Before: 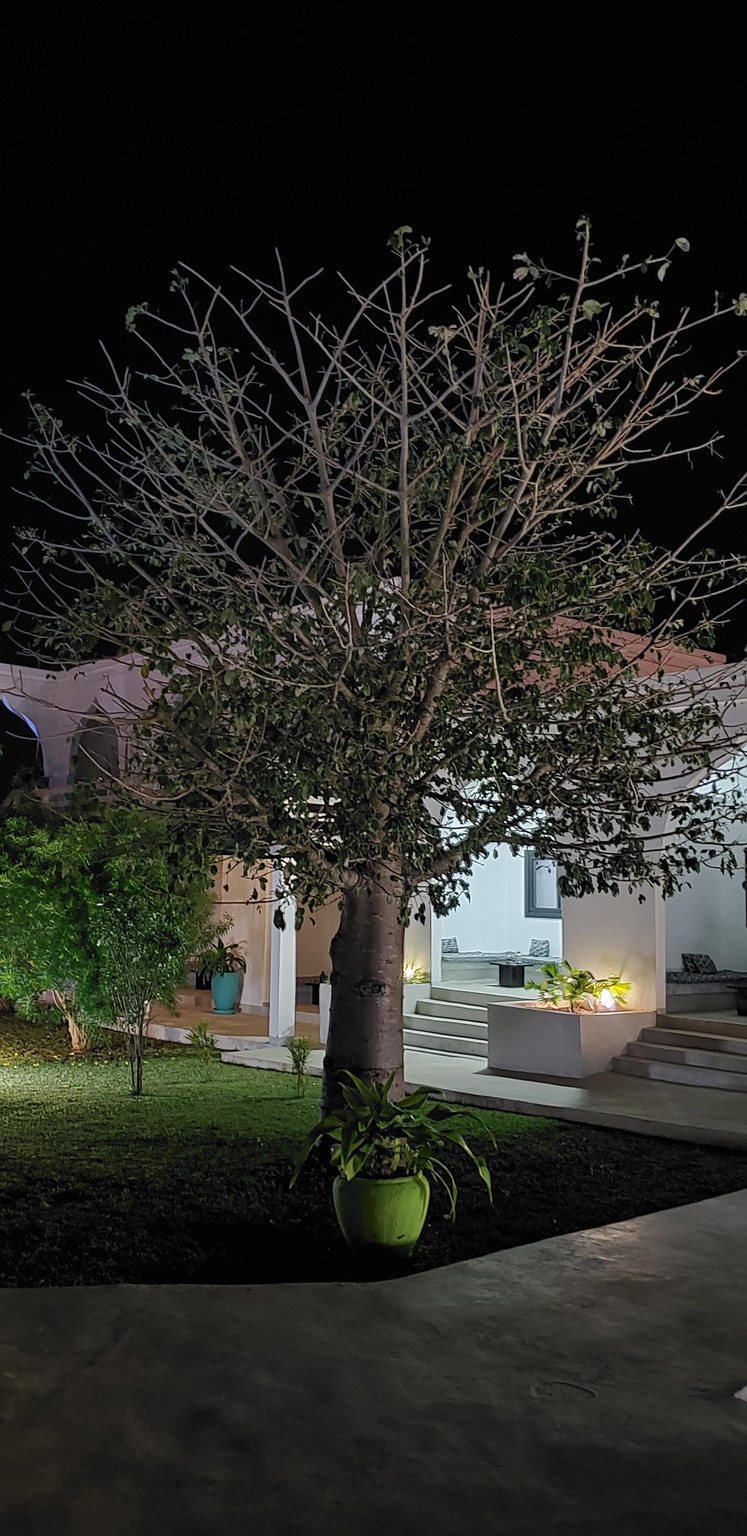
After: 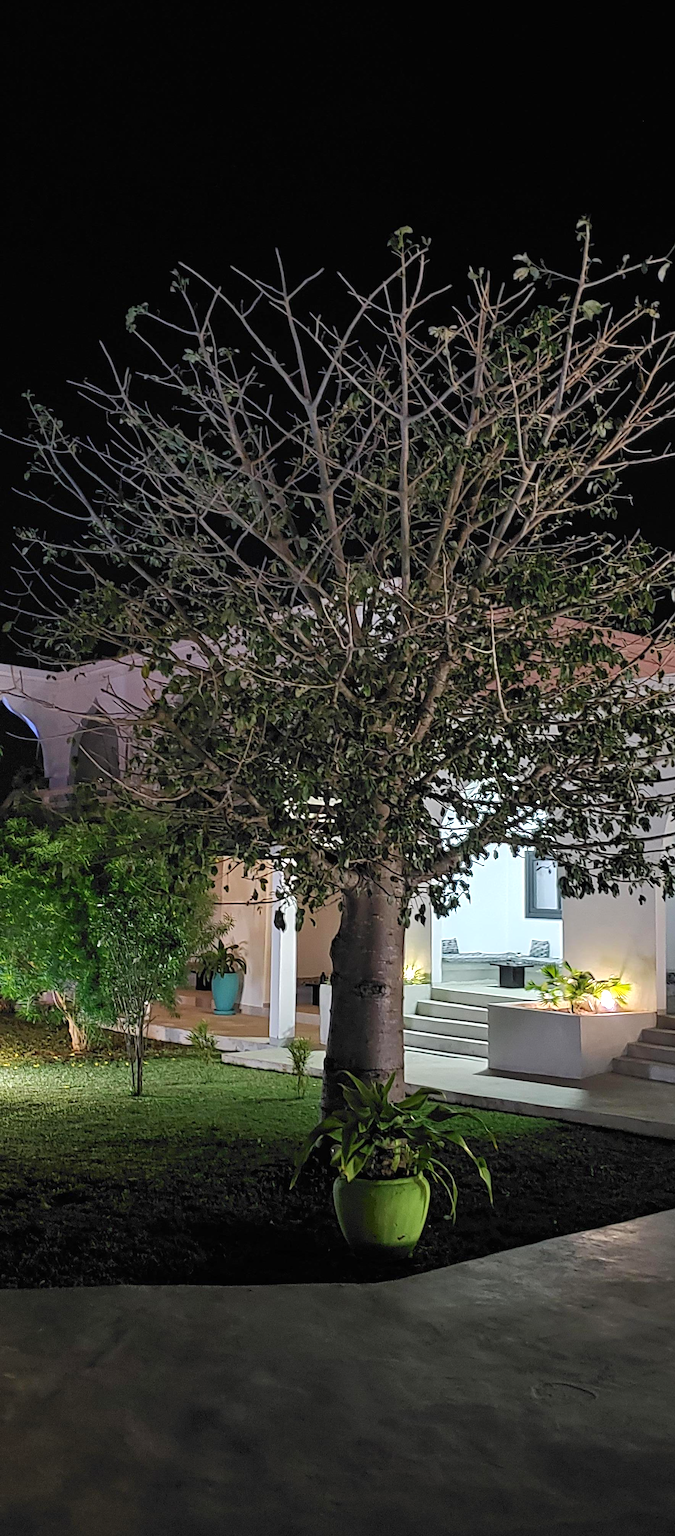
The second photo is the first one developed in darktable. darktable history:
exposure: black level correction 0, exposure 0.5 EV, compensate highlight preservation false
crop: right 9.509%, bottom 0.031%
